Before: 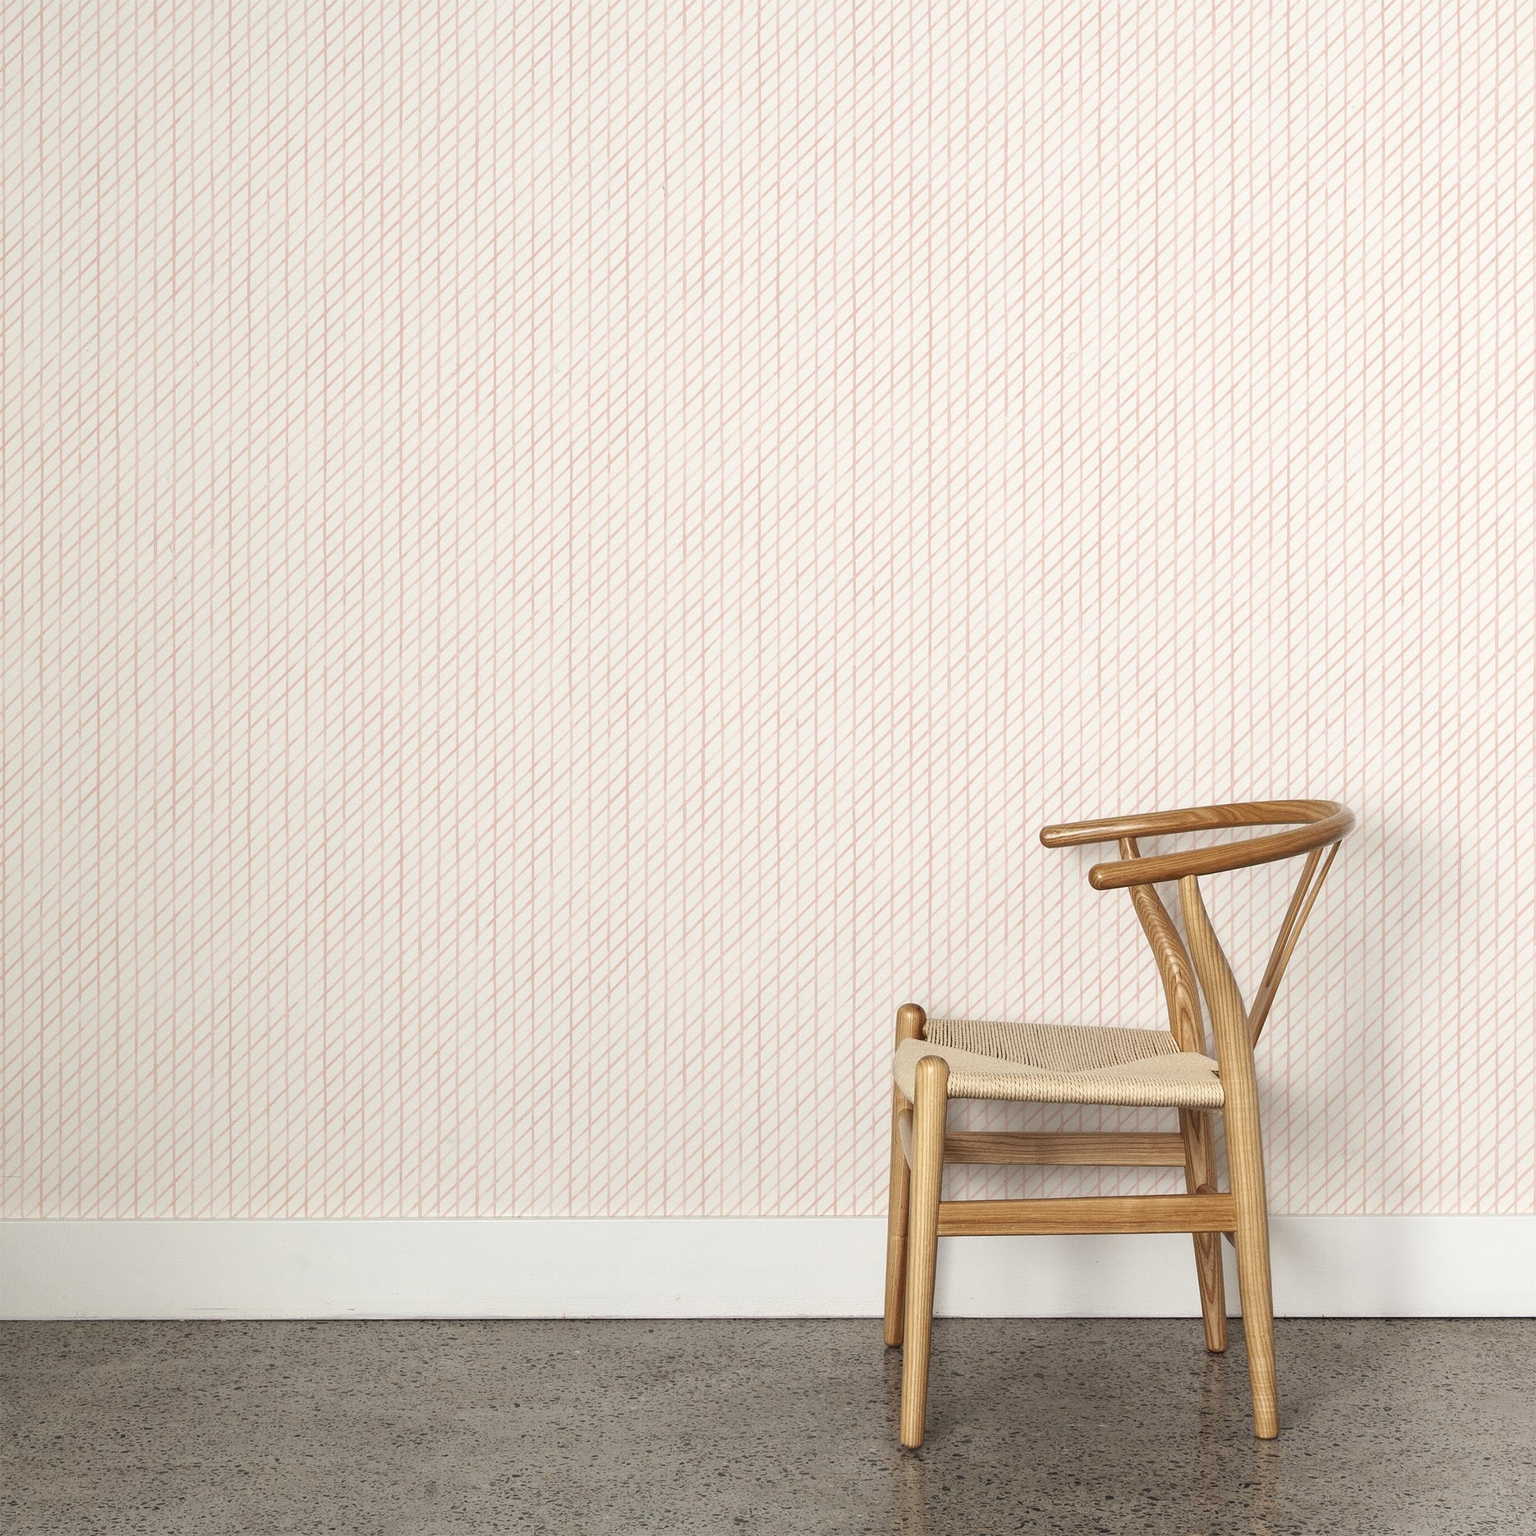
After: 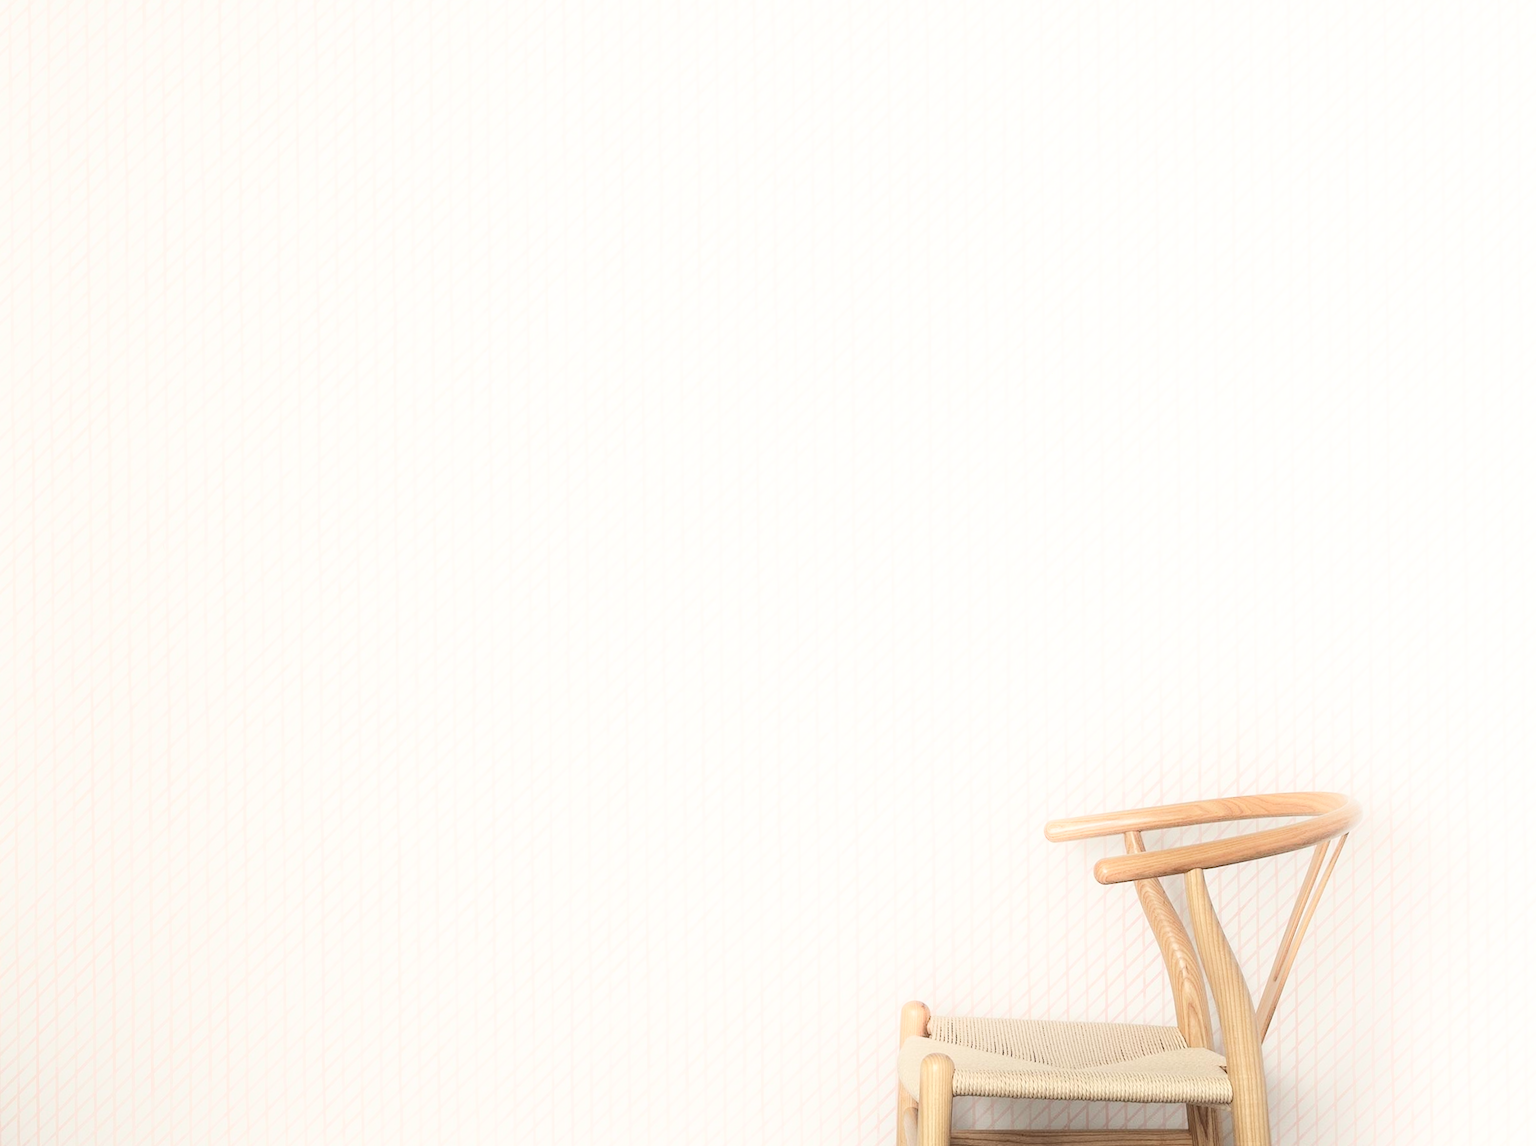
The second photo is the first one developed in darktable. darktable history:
shadows and highlights: shadows -54.3, highlights 86.09, soften with gaussian
rotate and perspective: rotation -0.45°, automatic cropping original format, crop left 0.008, crop right 0.992, crop top 0.012, crop bottom 0.988
crop: bottom 24.967%
